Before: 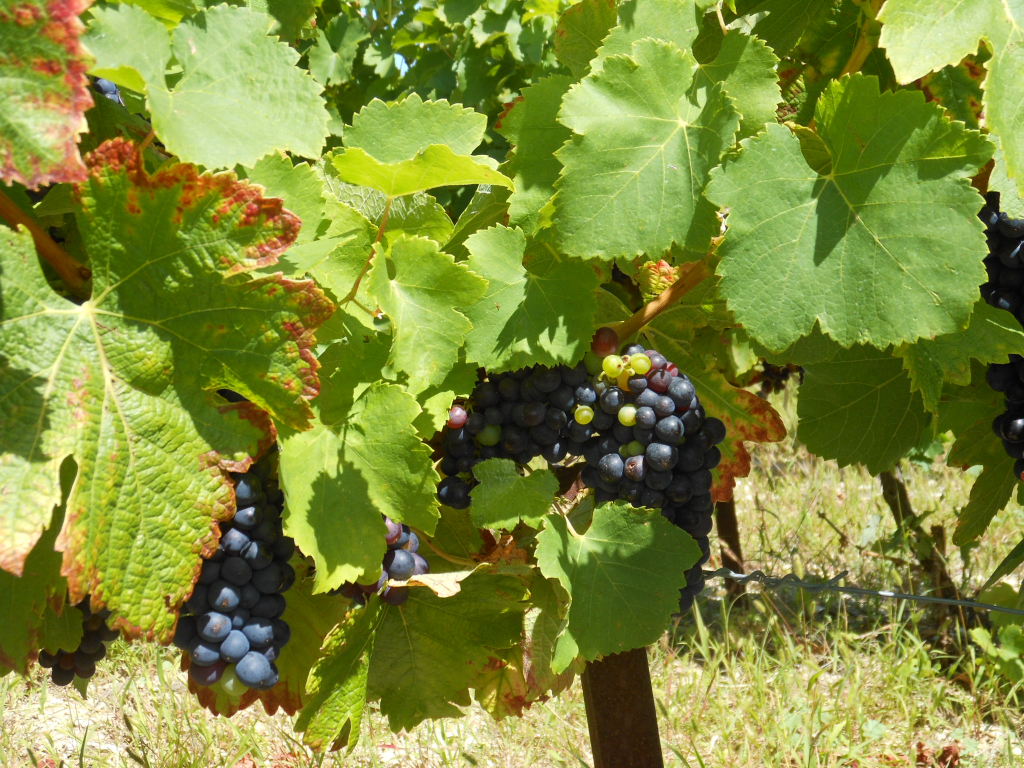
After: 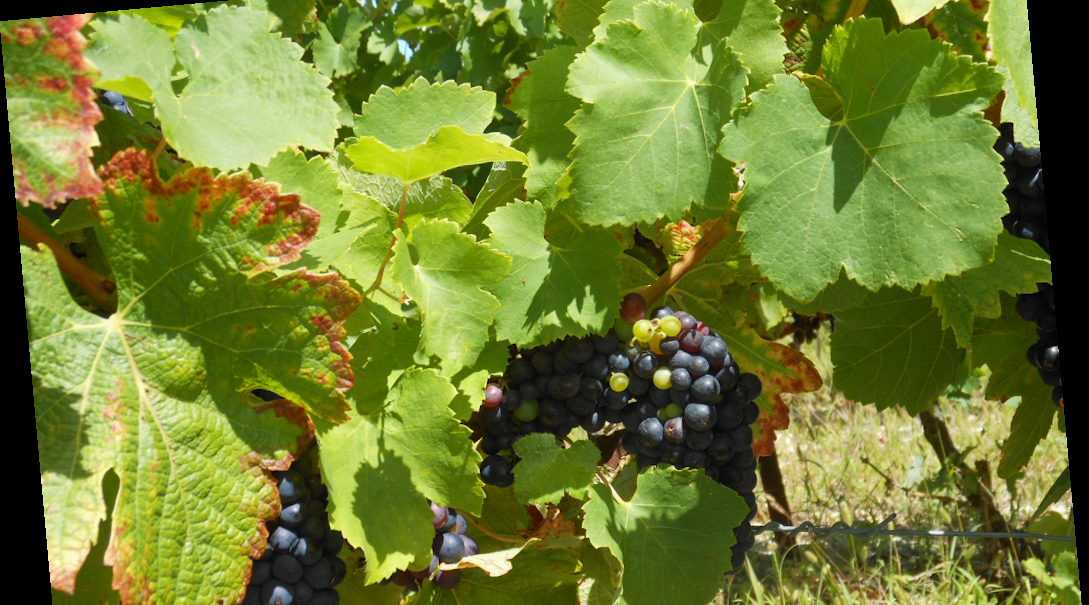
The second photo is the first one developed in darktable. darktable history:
rotate and perspective: rotation -5.2°, automatic cropping off
exposure: exposure -0.072 EV, compensate highlight preservation false
crop and rotate: top 8.293%, bottom 20.996%
